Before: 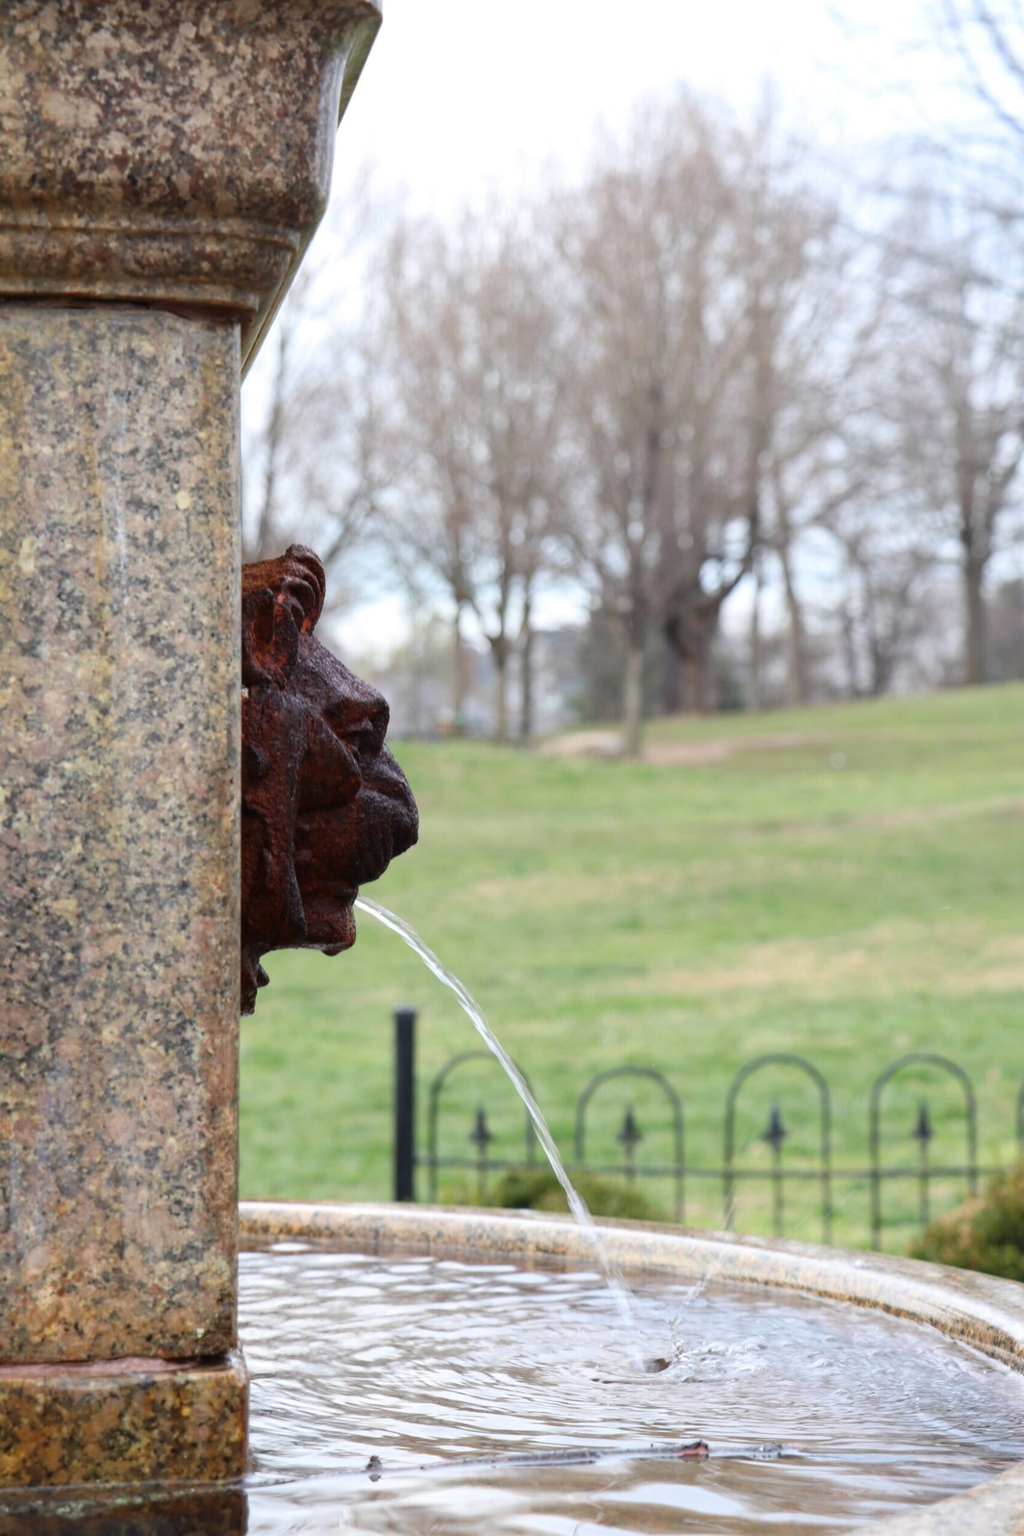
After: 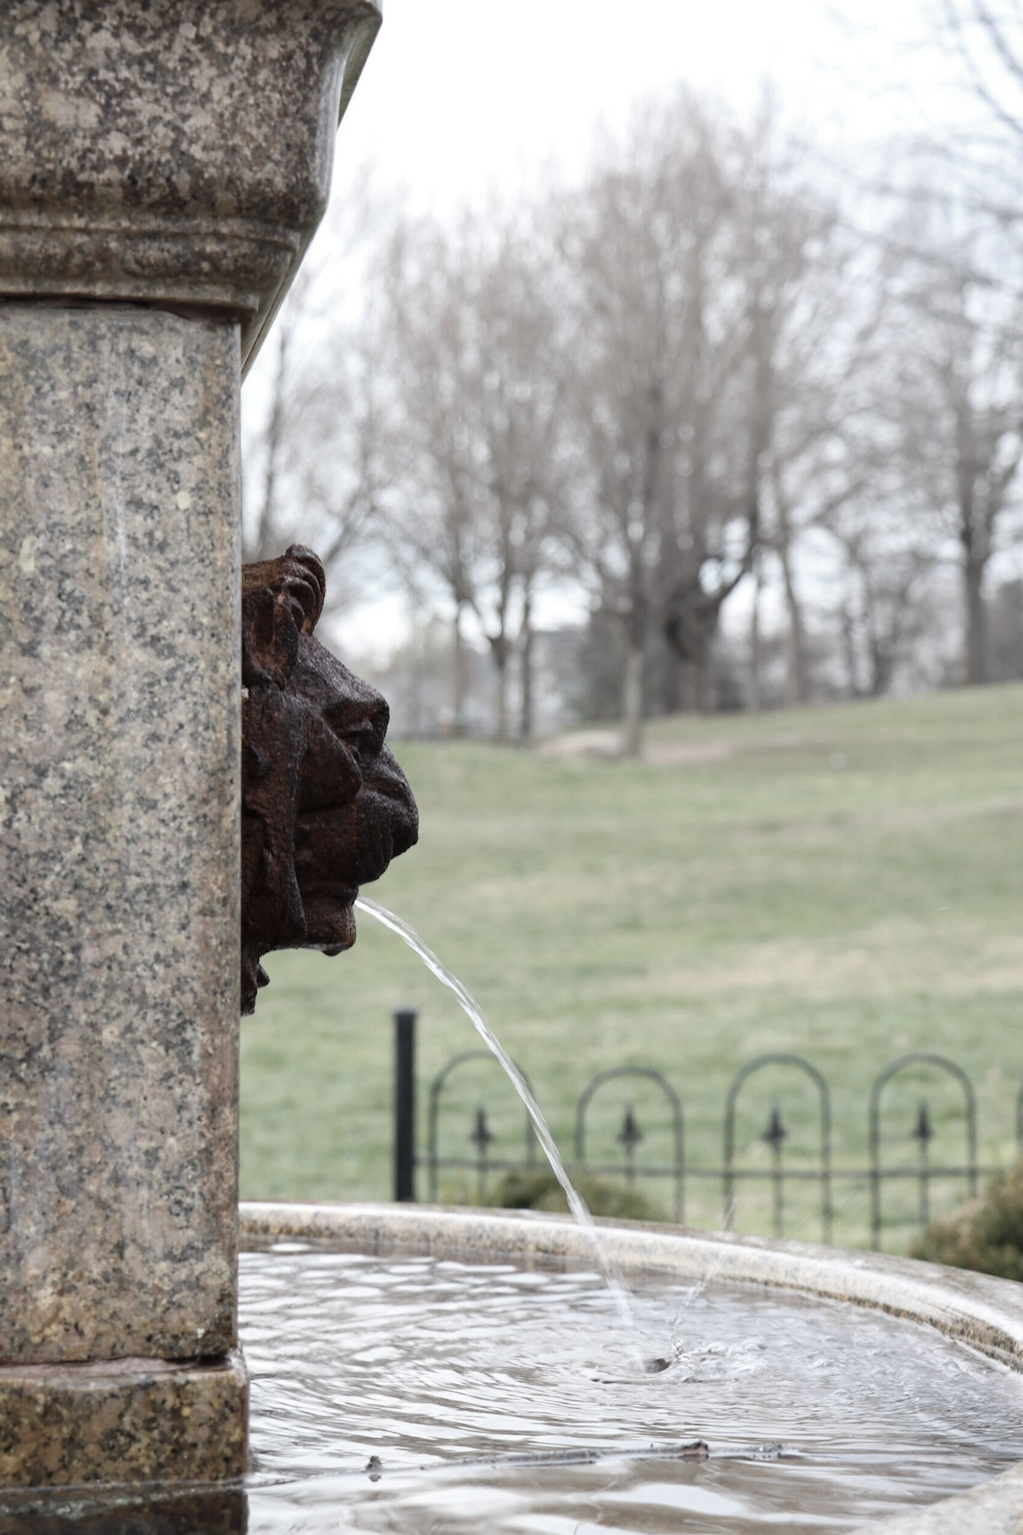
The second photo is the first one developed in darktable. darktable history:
color balance rgb: linear chroma grading › global chroma 15%, perceptual saturation grading › global saturation 30%
color correction: saturation 0.3
